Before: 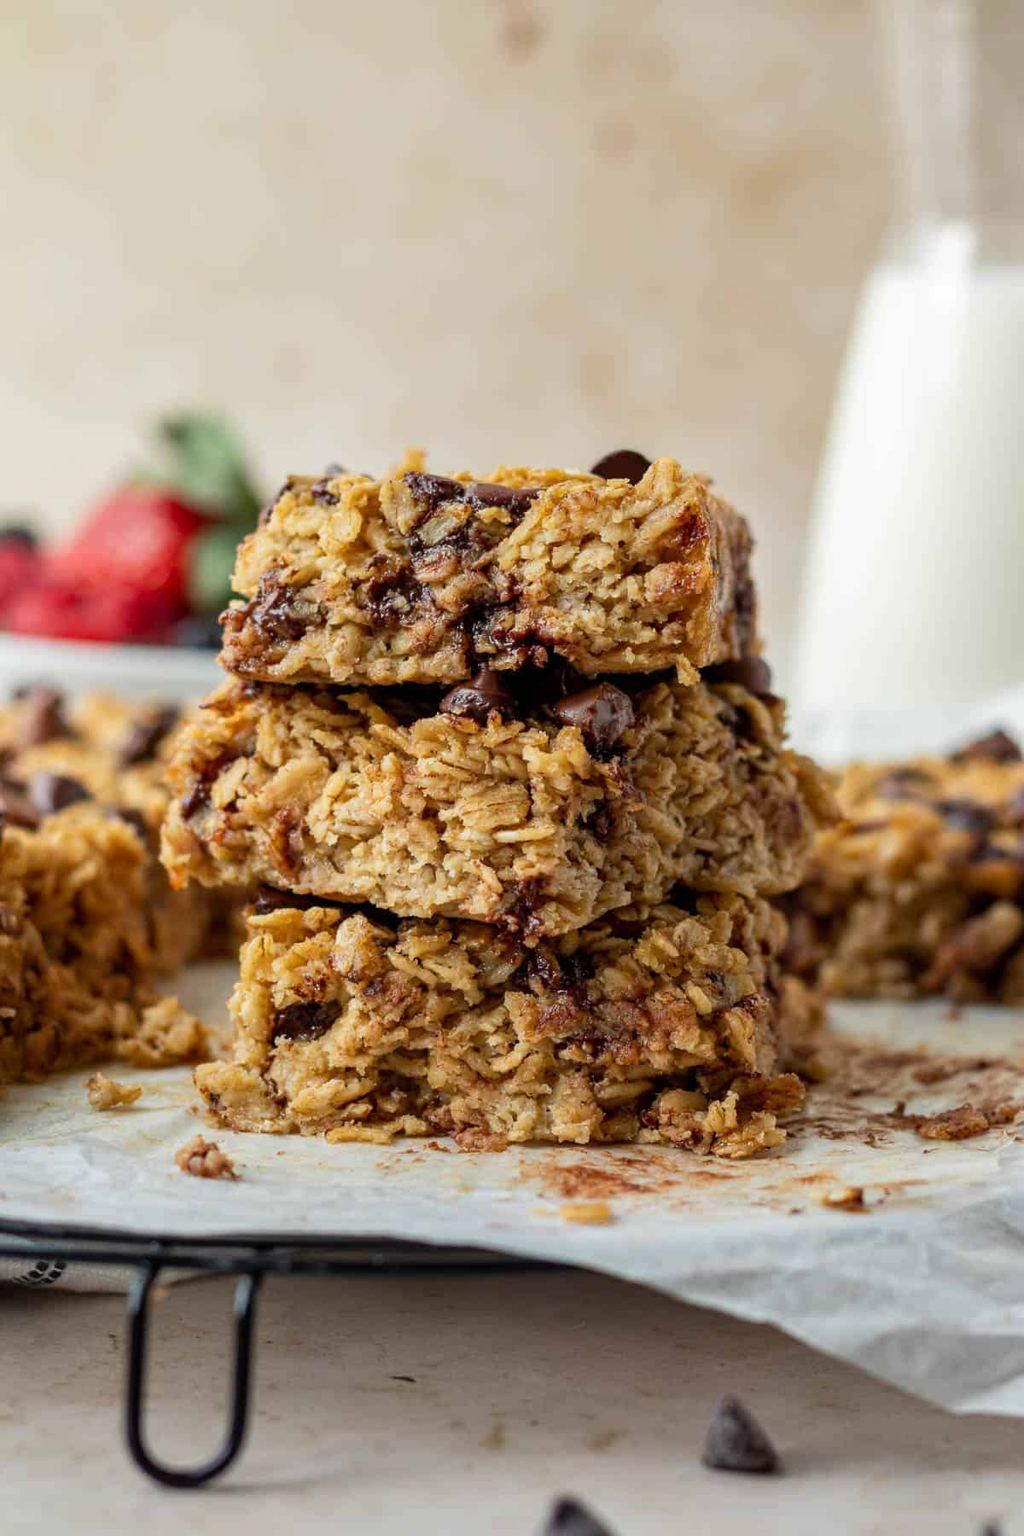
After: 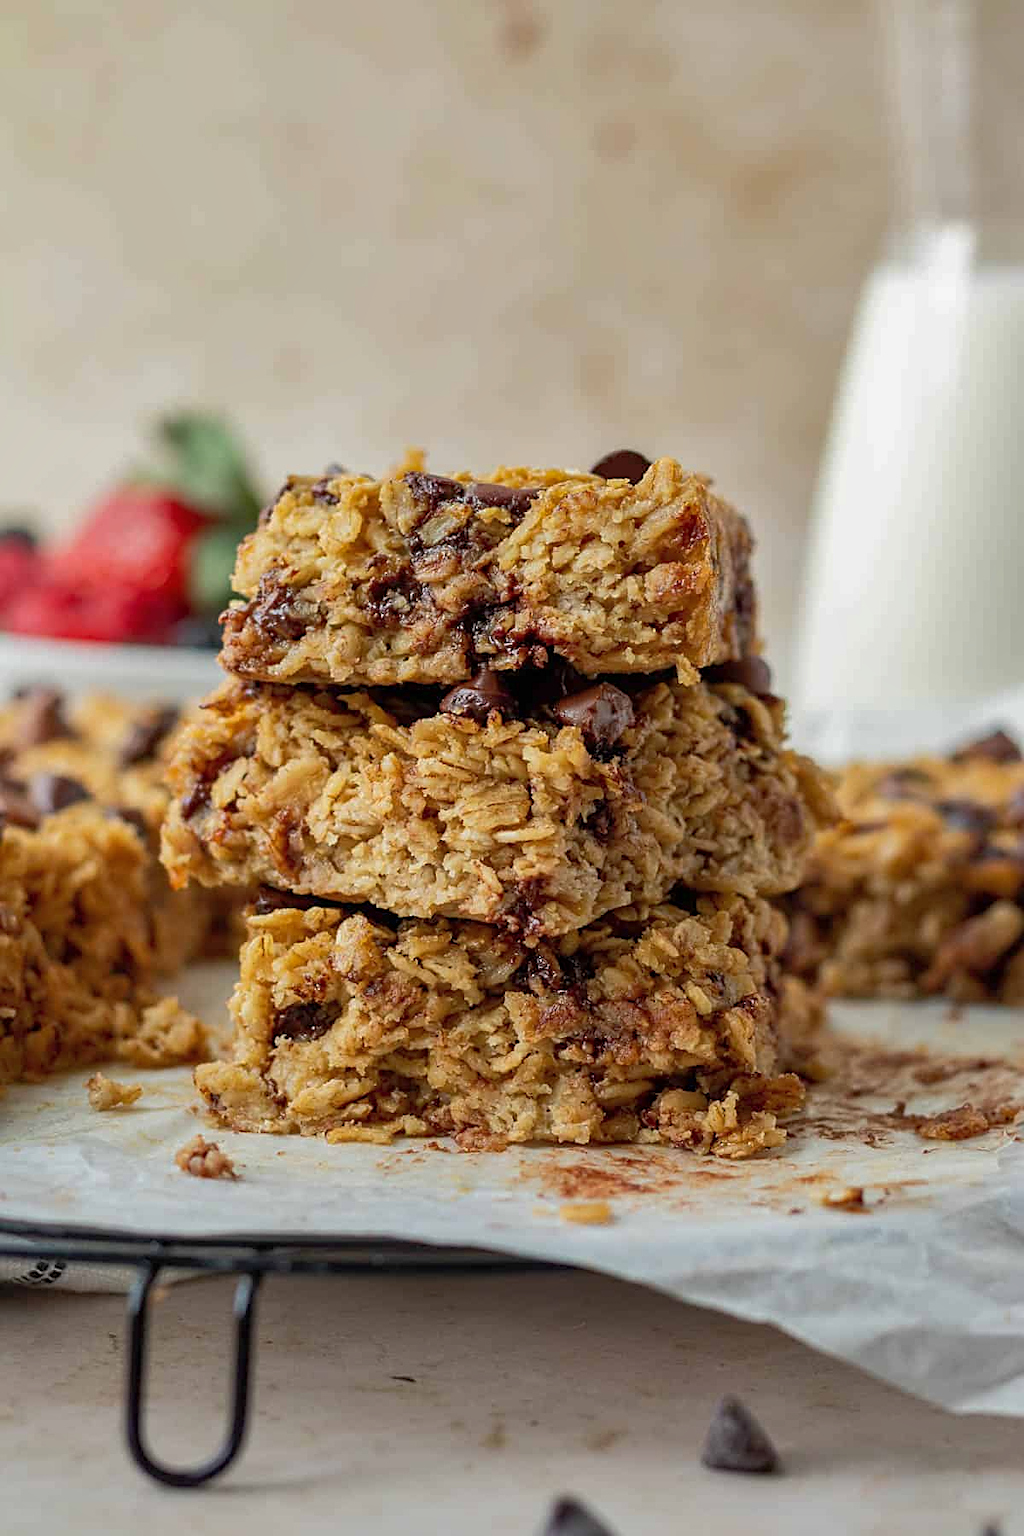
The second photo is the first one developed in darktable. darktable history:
sharpen: on, module defaults
shadows and highlights: on, module defaults
exposure: exposure -0.05 EV
